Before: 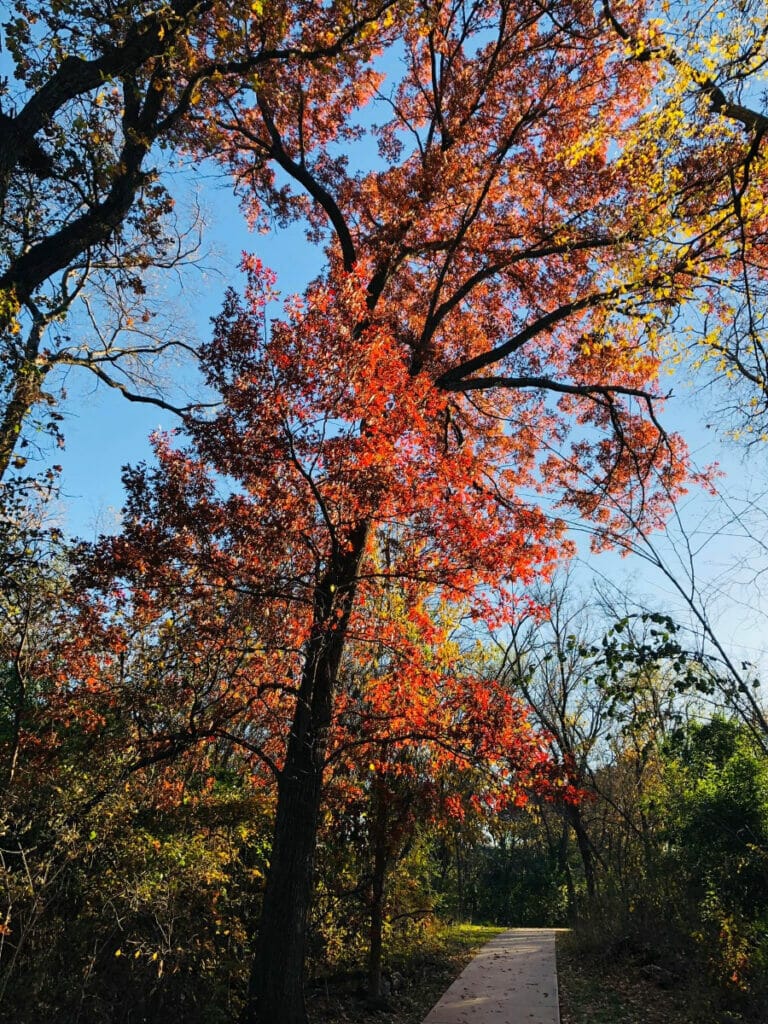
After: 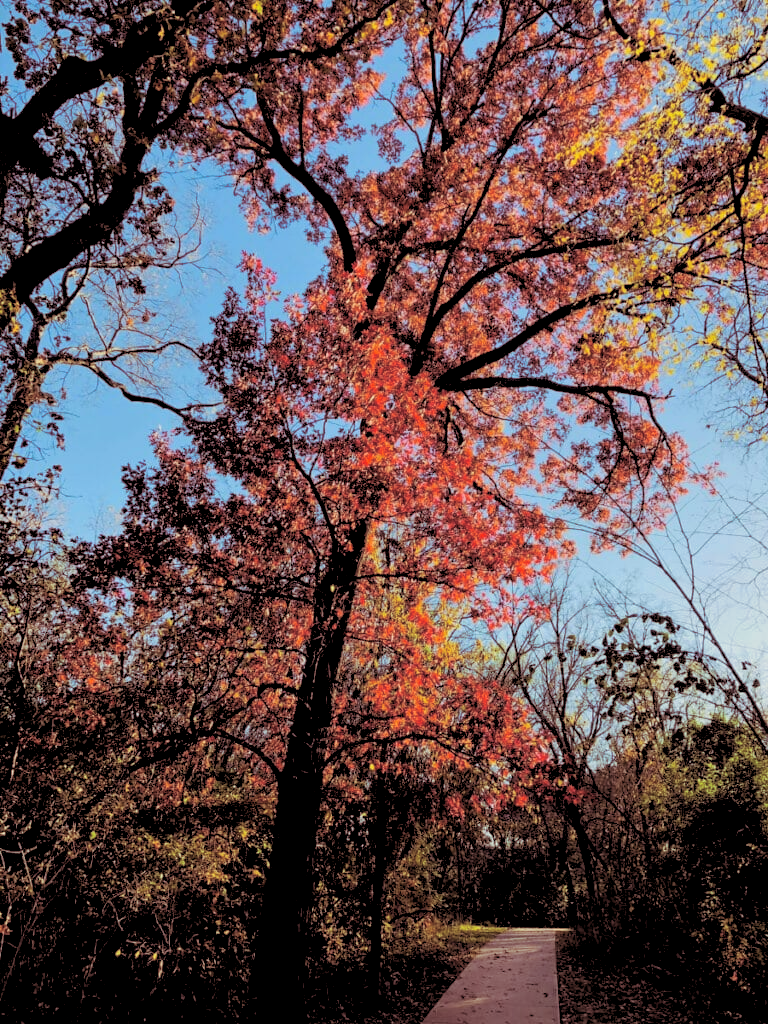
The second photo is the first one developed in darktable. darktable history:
split-toning: on, module defaults
rgb levels: preserve colors sum RGB, levels [[0.038, 0.433, 0.934], [0, 0.5, 1], [0, 0.5, 1]]
